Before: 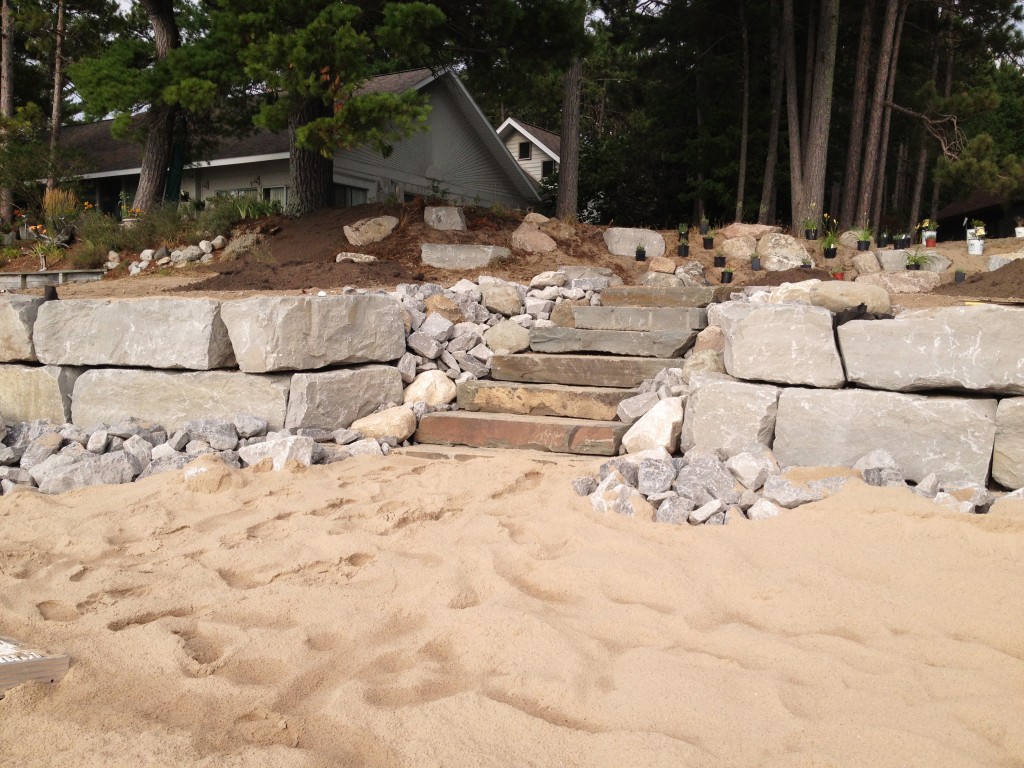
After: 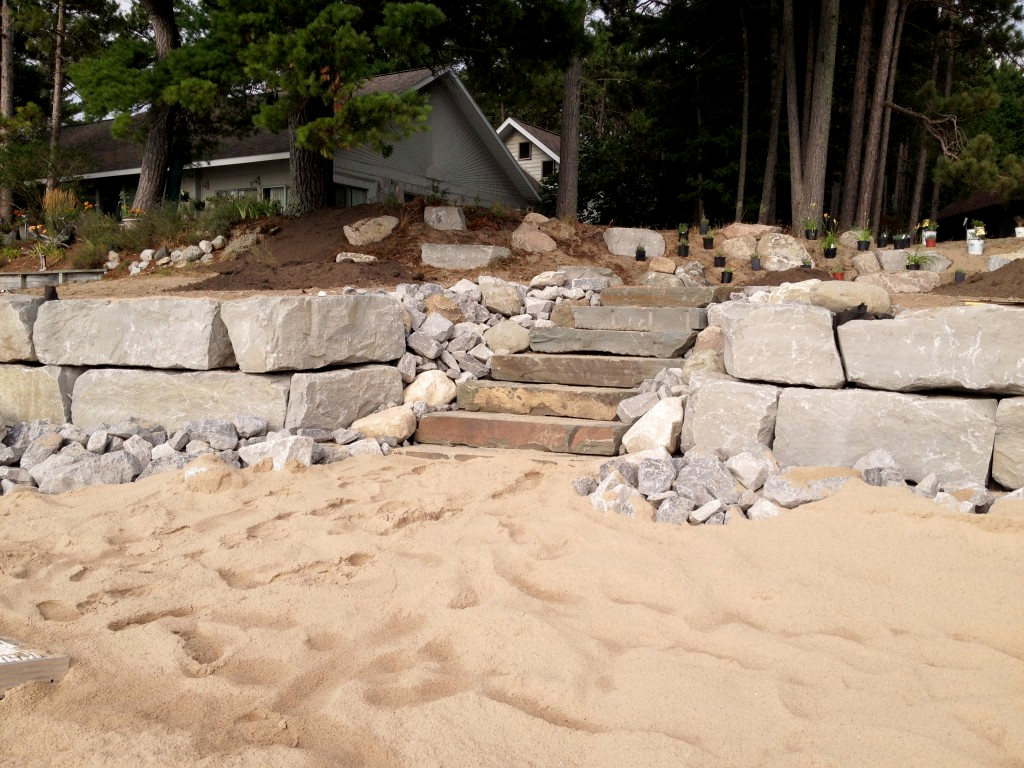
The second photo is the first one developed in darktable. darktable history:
exposure: black level correction 0.005, exposure 0.016 EV, compensate highlight preservation false
